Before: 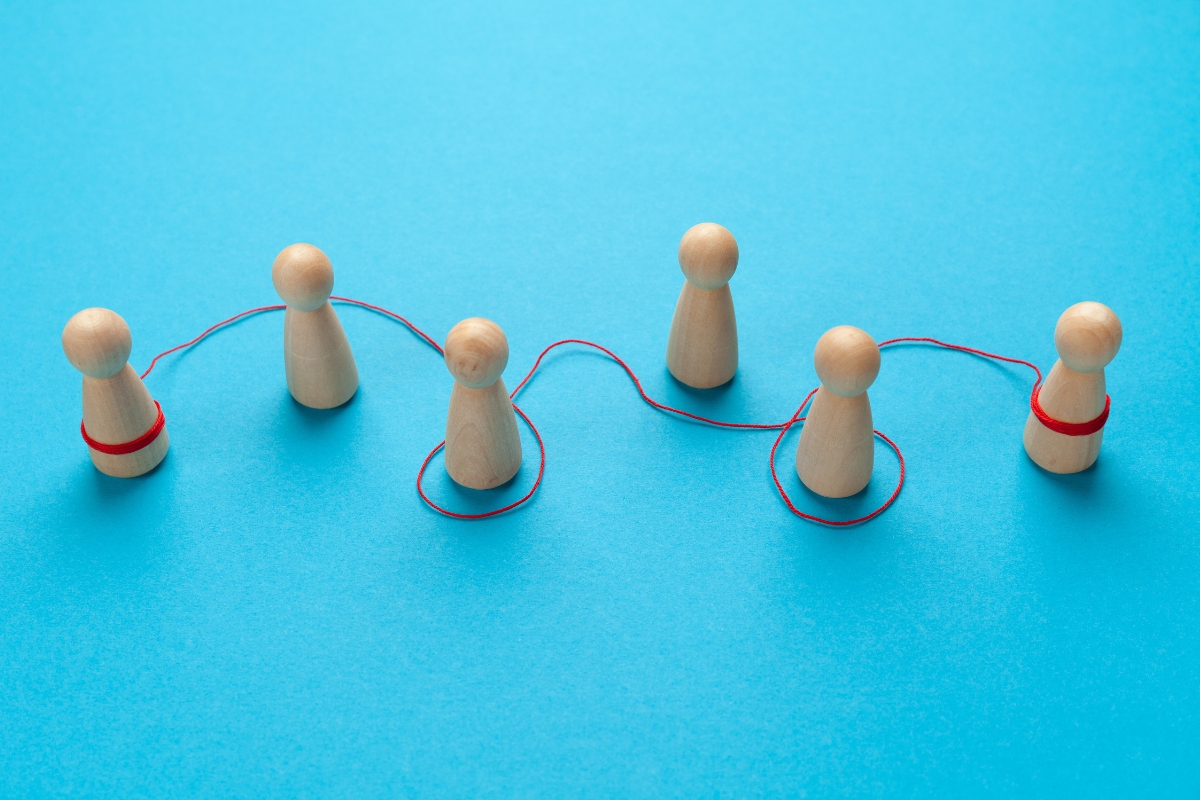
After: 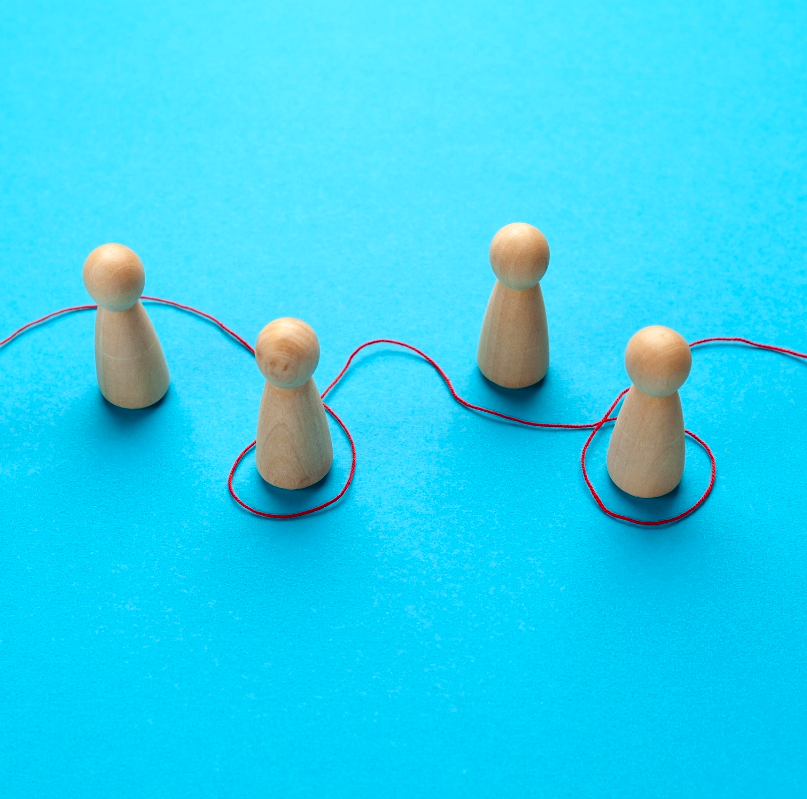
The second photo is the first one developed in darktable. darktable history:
crop and rotate: left 15.82%, right 16.891%
exposure: black level correction 0.009, exposure 0.119 EV, compensate exposure bias true, compensate highlight preservation false
contrast brightness saturation: contrast 0.128, brightness -0.053, saturation 0.154
